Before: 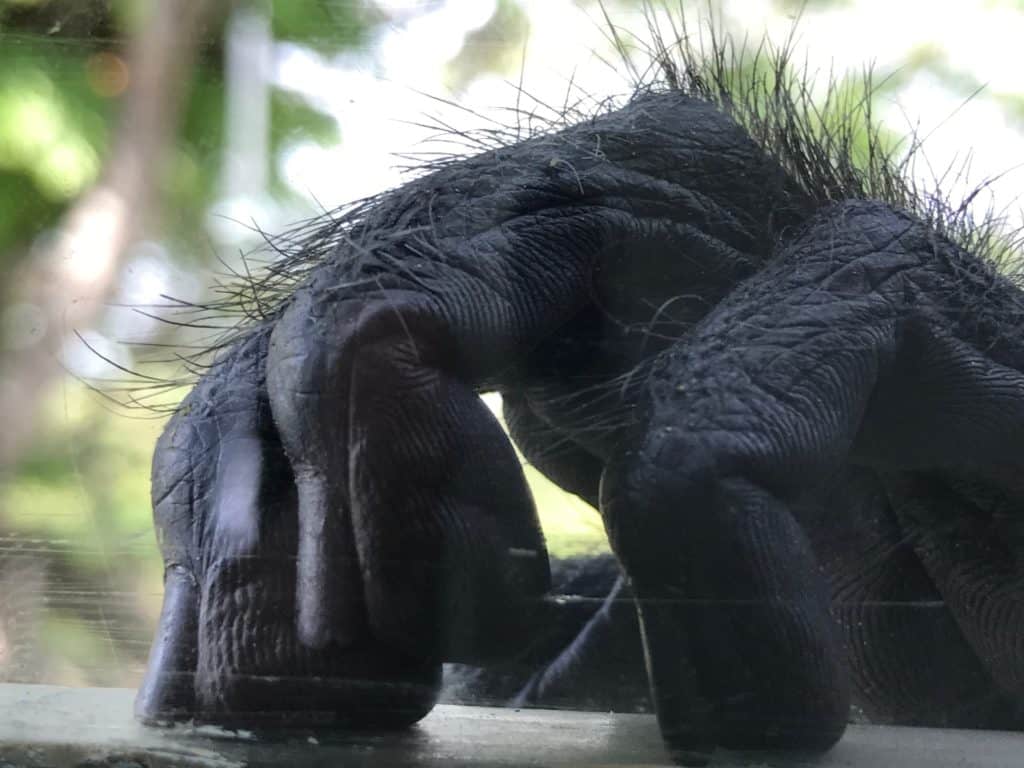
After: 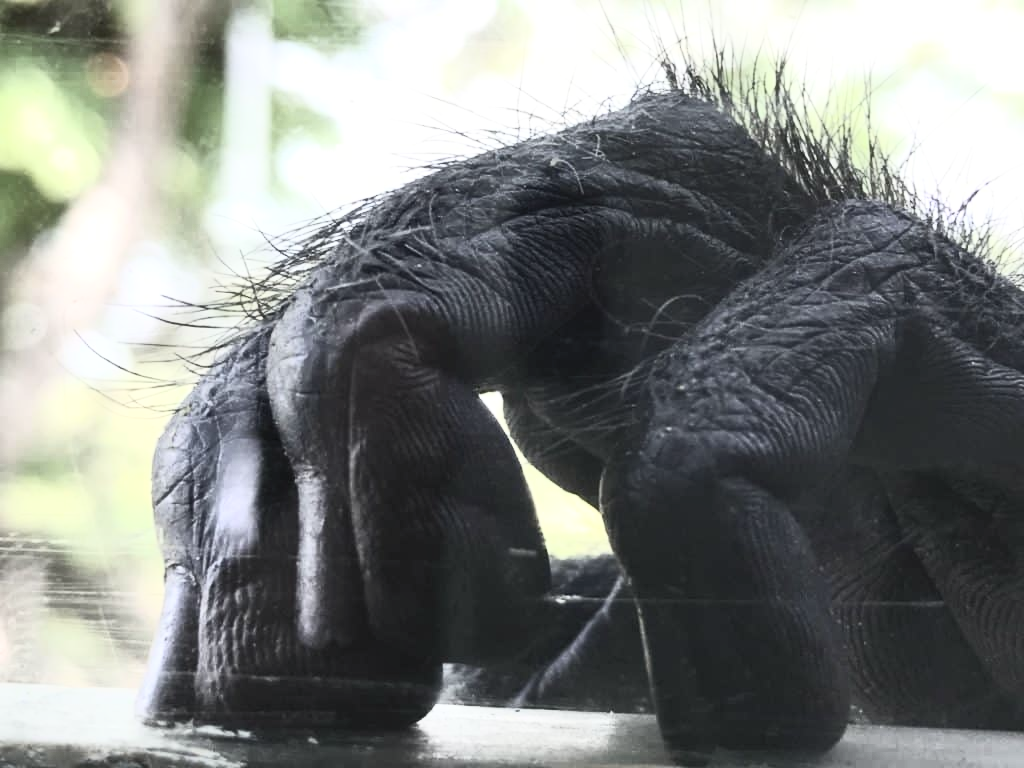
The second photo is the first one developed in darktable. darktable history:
local contrast: mode bilateral grid, contrast 10, coarseness 25, detail 115%, midtone range 0.2
contrast brightness saturation: contrast 0.57, brightness 0.57, saturation -0.34
